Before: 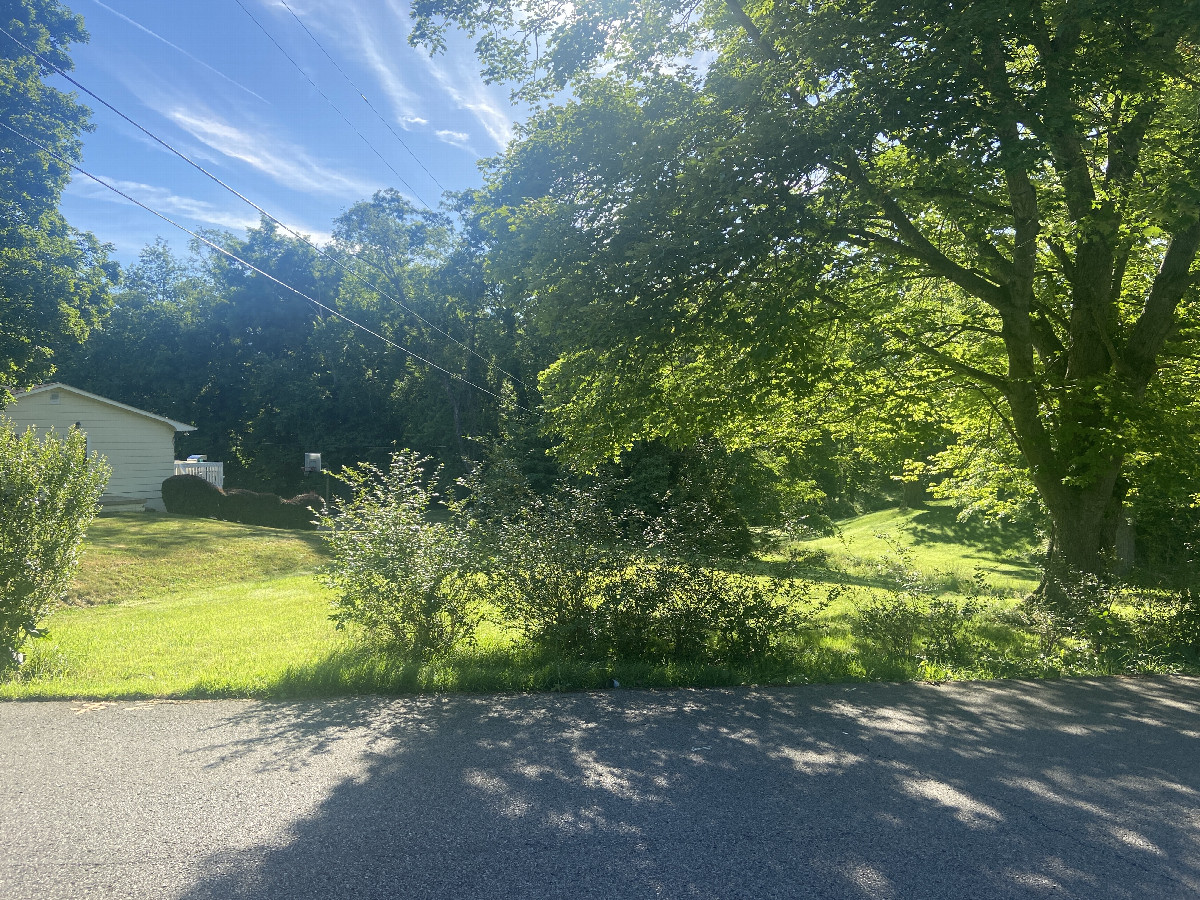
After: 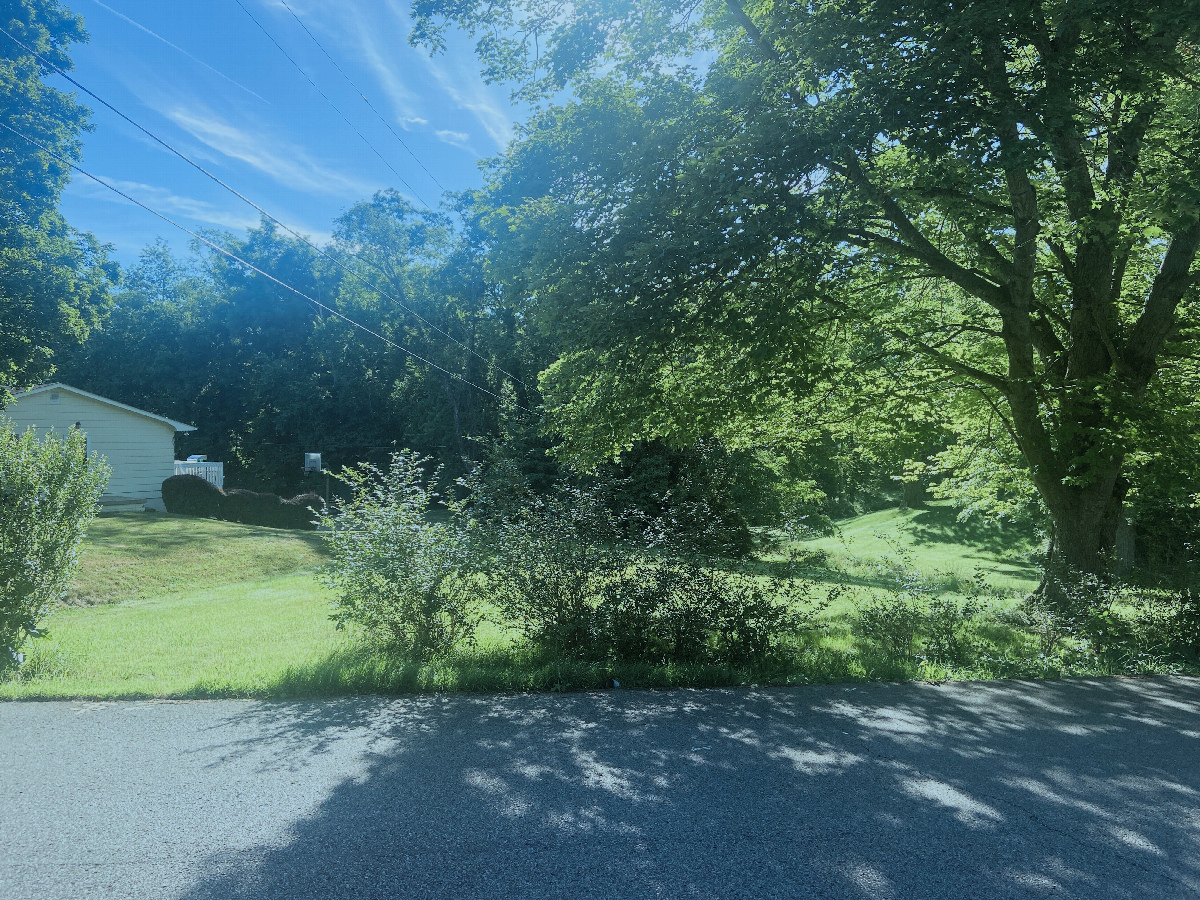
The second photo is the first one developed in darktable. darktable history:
color correction: highlights a* -10.45, highlights b* -19.54
filmic rgb: black relative exposure -7.65 EV, white relative exposure 4.56 EV, hardness 3.61, preserve chrominance RGB euclidean norm, color science v5 (2021), contrast in shadows safe, contrast in highlights safe
